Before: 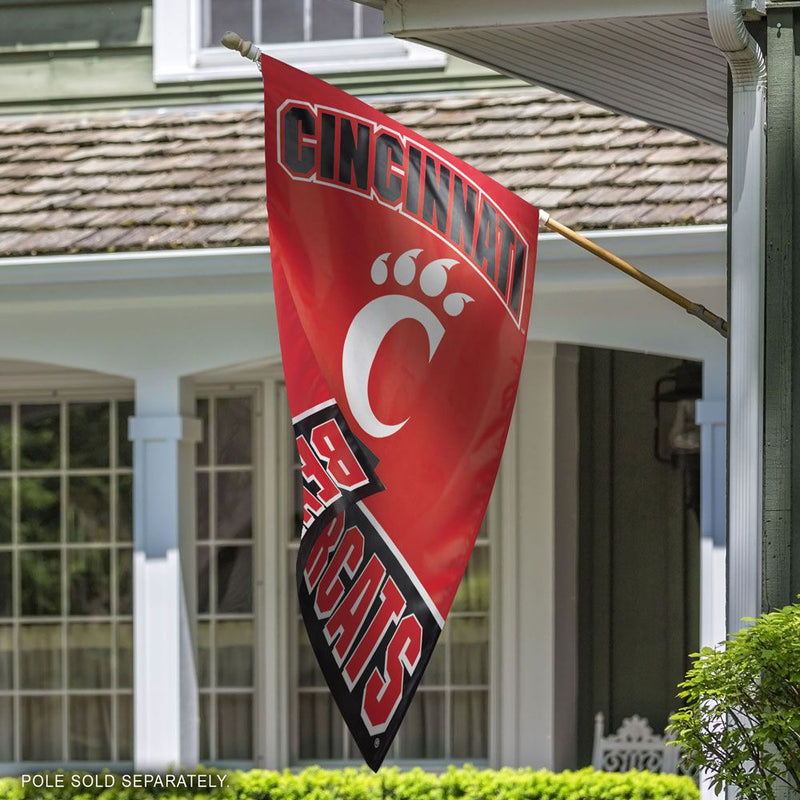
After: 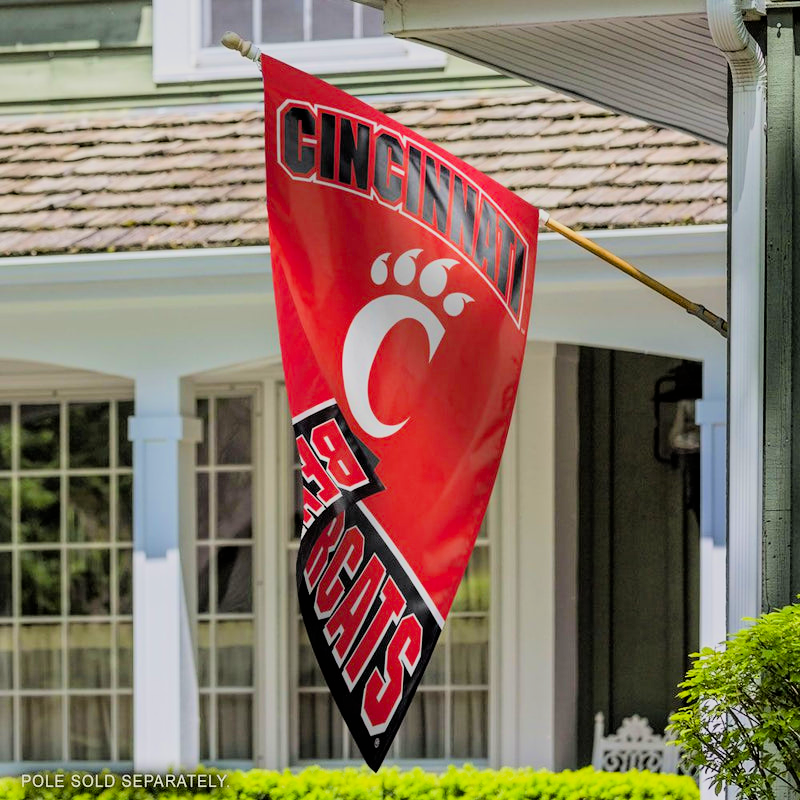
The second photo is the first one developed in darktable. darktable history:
filmic rgb: black relative exposure -6.15 EV, white relative exposure 6.96 EV, hardness 2.23, color science v6 (2022)
exposure: black level correction 0.001, exposure 0.675 EV, compensate highlight preservation false
color balance: contrast 6.48%, output saturation 113.3%
